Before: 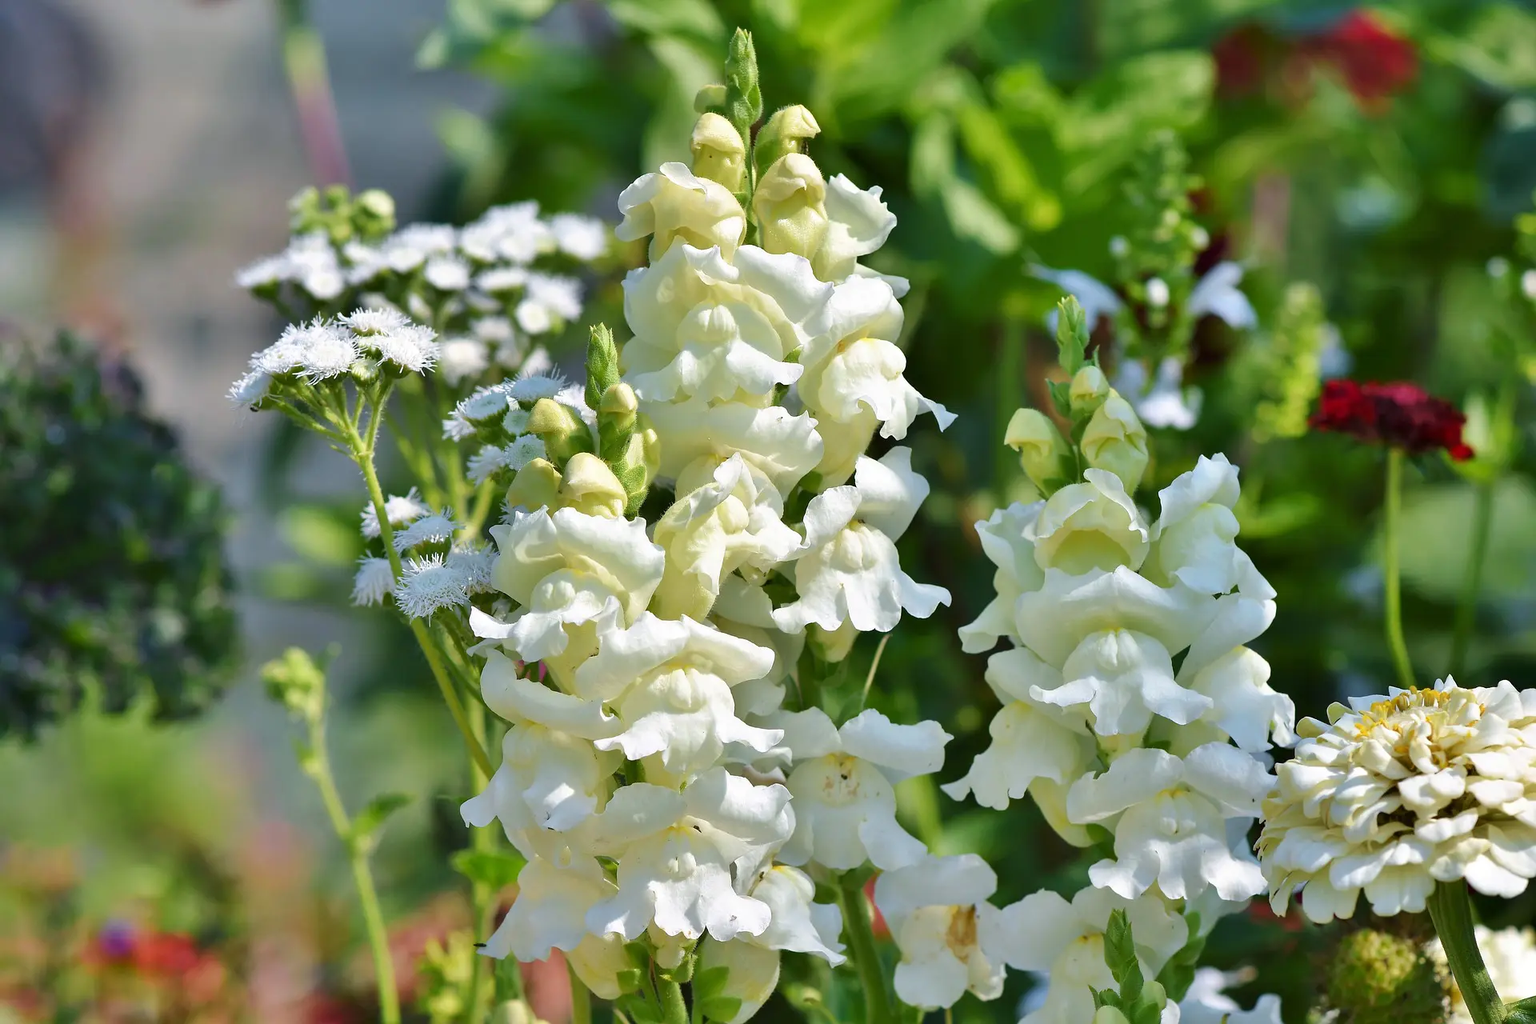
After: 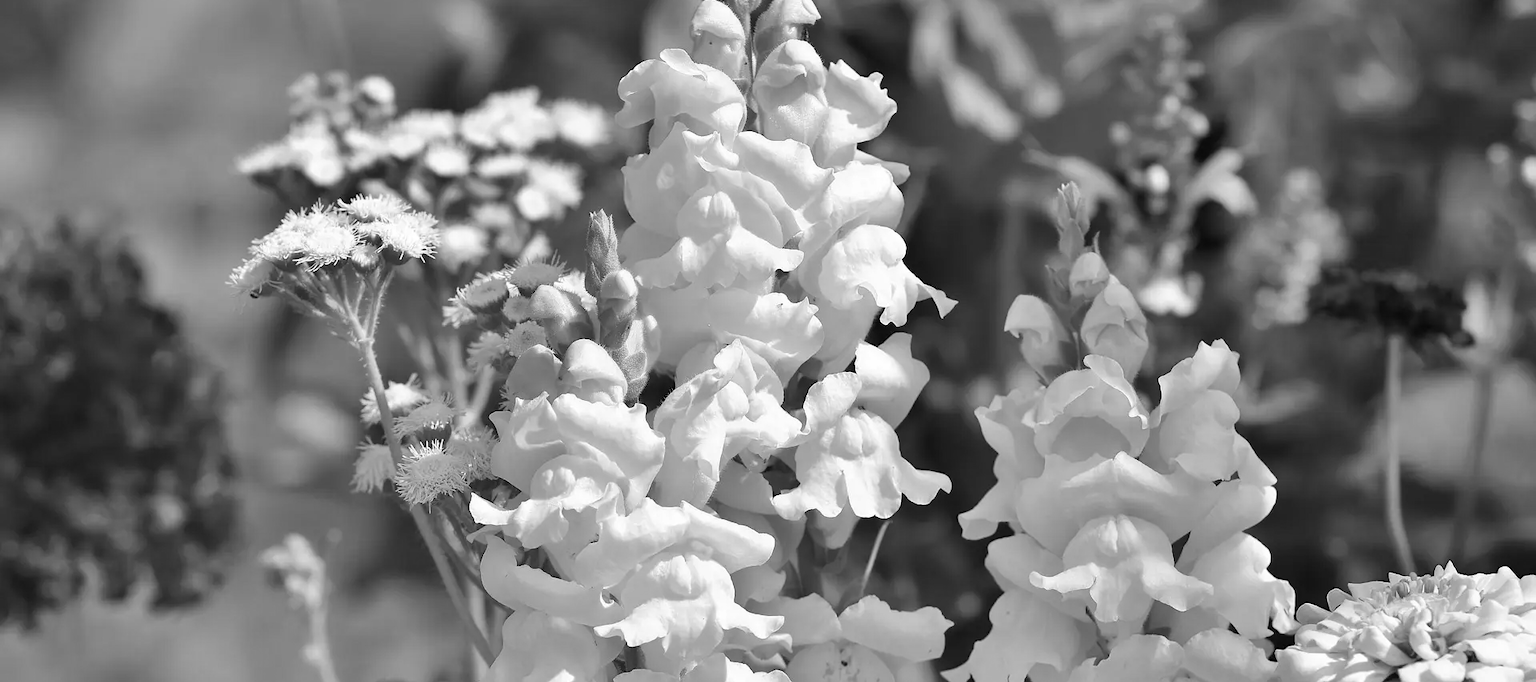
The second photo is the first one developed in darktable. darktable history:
crop: top 11.166%, bottom 22.168%
monochrome: on, module defaults
